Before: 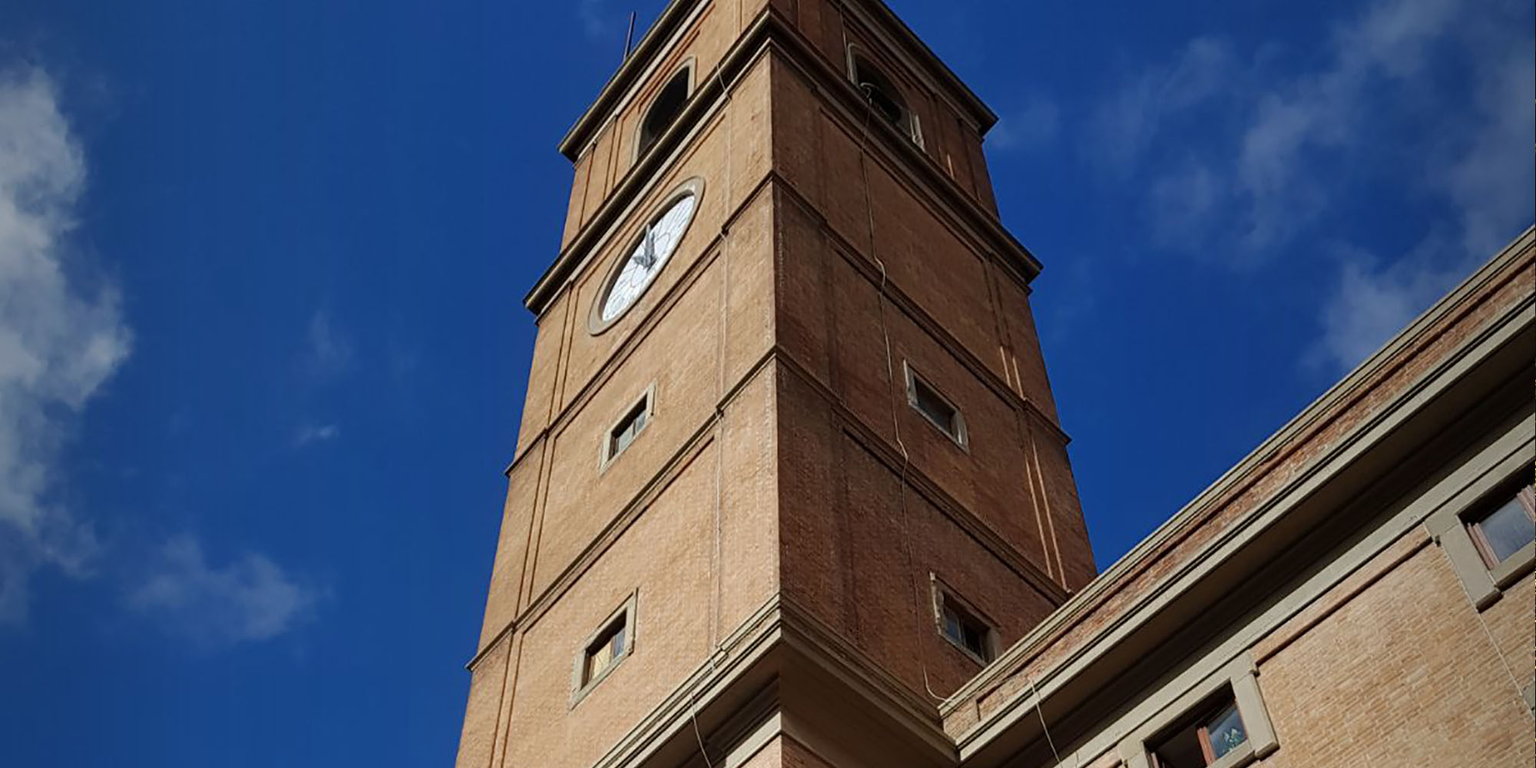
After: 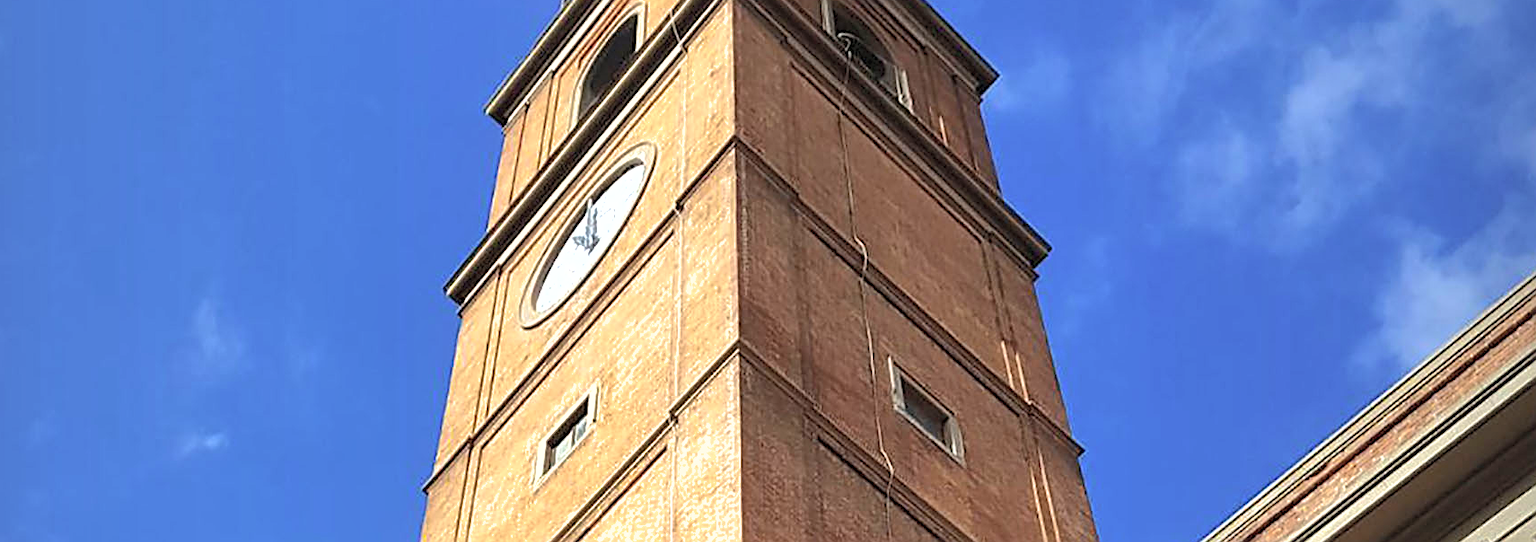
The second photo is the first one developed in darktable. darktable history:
exposure: black level correction 0, exposure 1.107 EV, compensate highlight preservation false
sharpen: on, module defaults
crop and rotate: left 9.385%, top 7.12%, right 5.052%, bottom 32.446%
shadows and highlights: shadows 39.66, highlights -59.93
contrast brightness saturation: contrast 0.142, brightness 0.22
